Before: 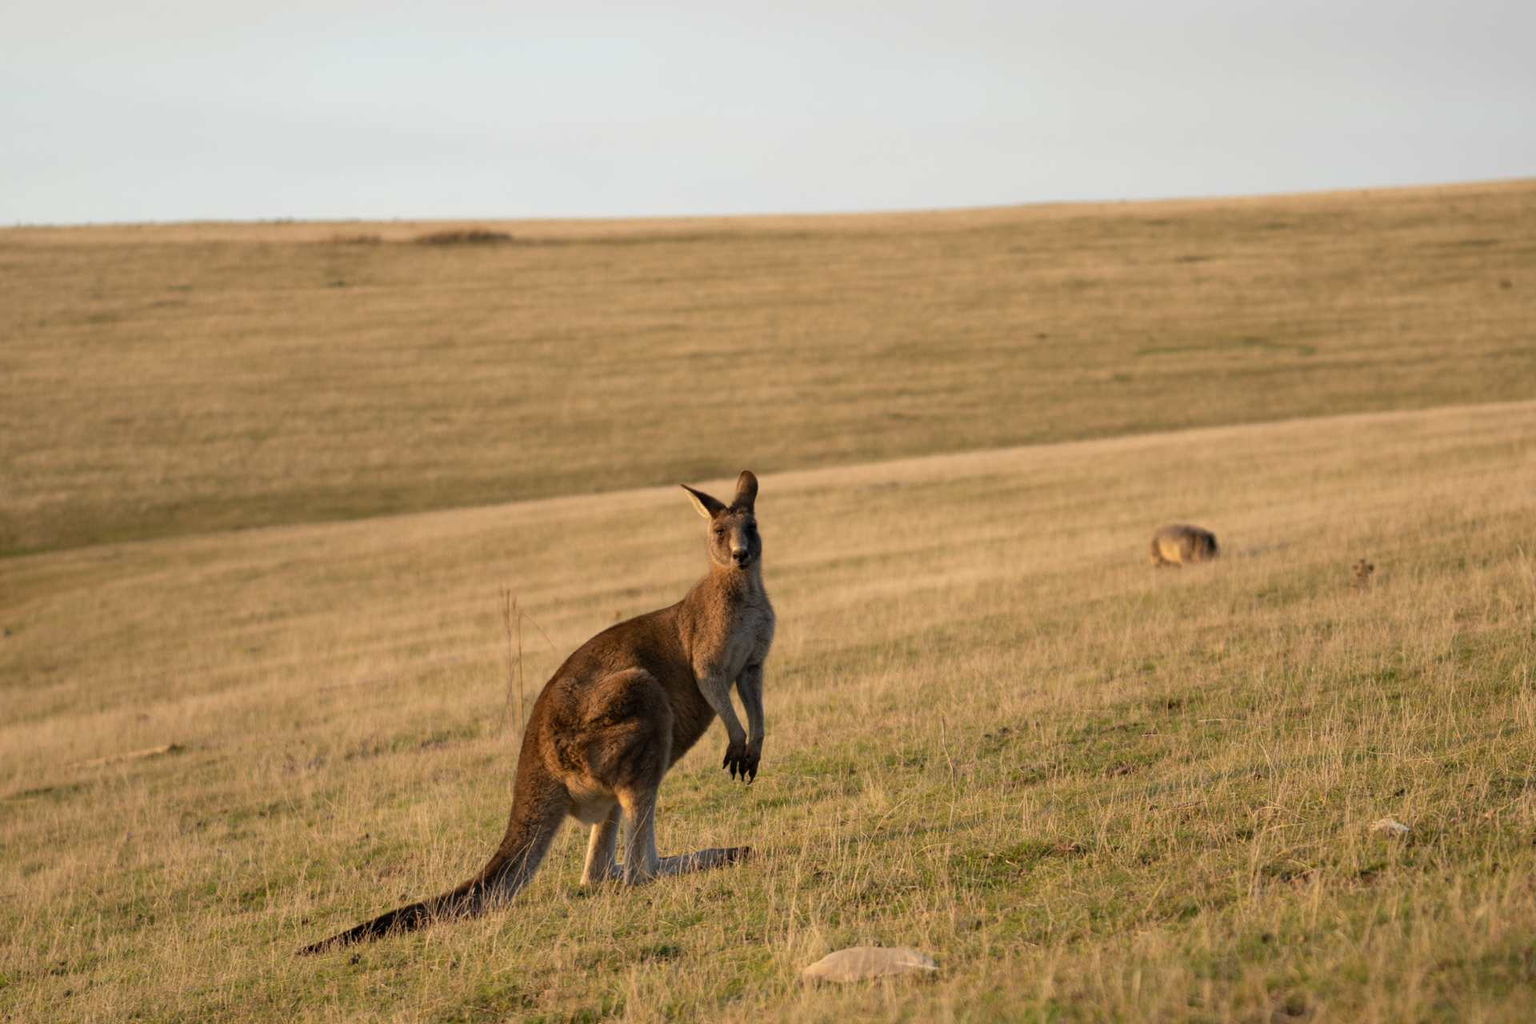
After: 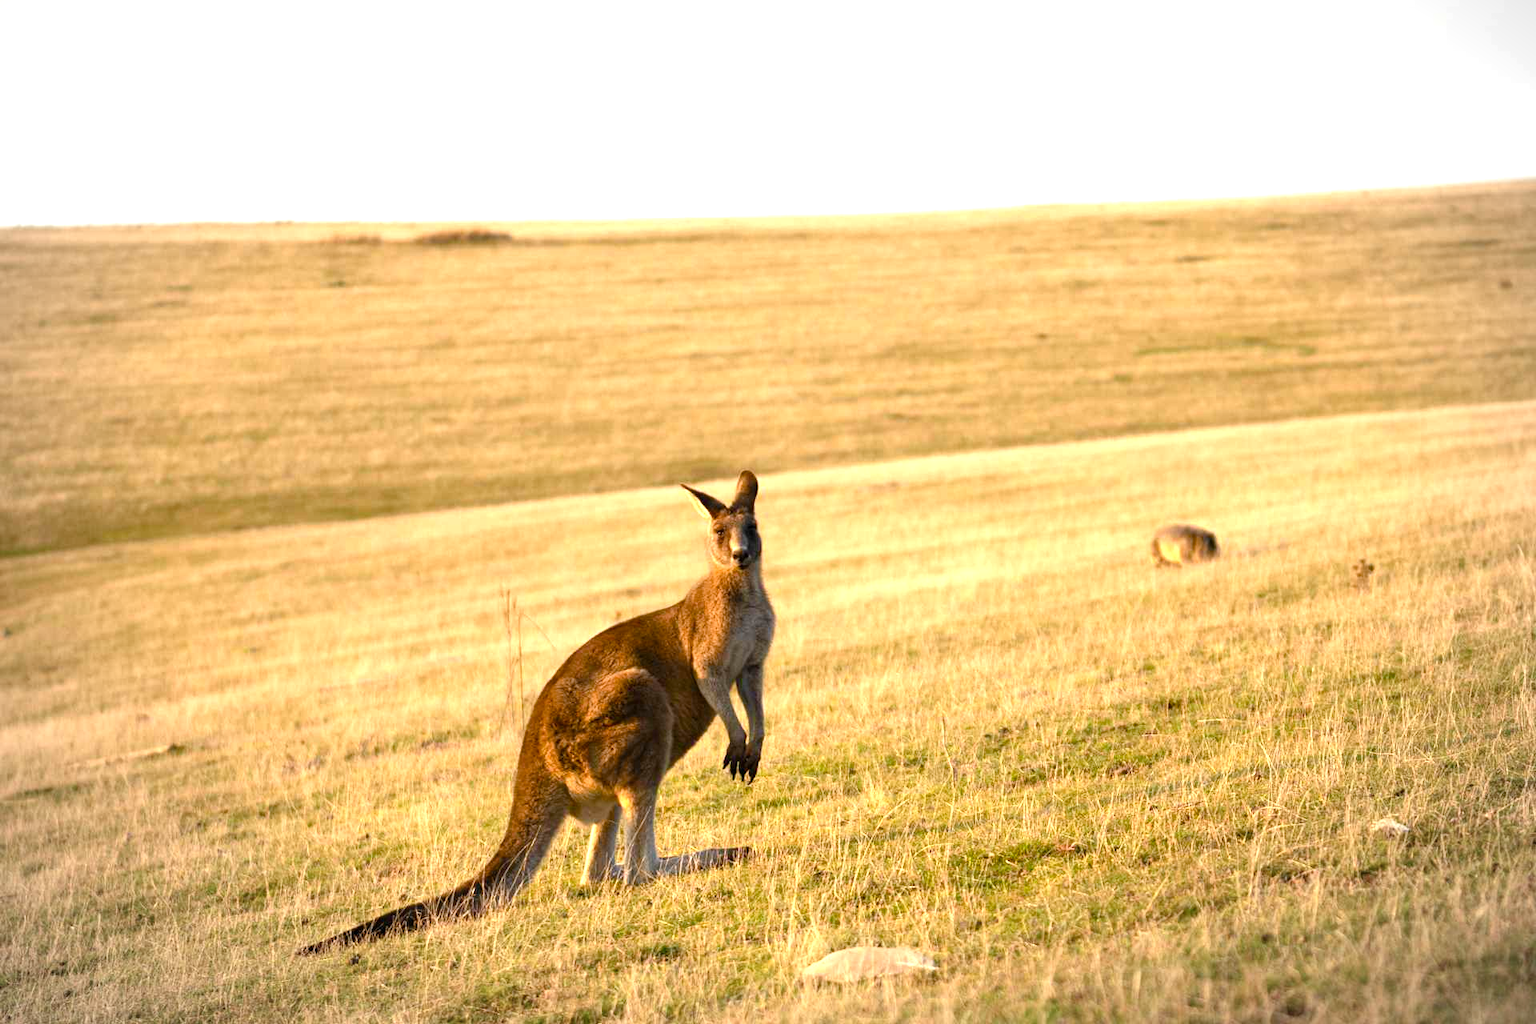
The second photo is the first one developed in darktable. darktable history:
exposure: black level correction 0, exposure 0.894 EV, compensate highlight preservation false
vignetting: fall-off radius 70.02%, automatic ratio true
color balance rgb: perceptual saturation grading › global saturation 20%, perceptual saturation grading › highlights -25.215%, perceptual saturation grading › shadows 24.365%, perceptual brilliance grading › highlights 11.51%, global vibrance 20%
